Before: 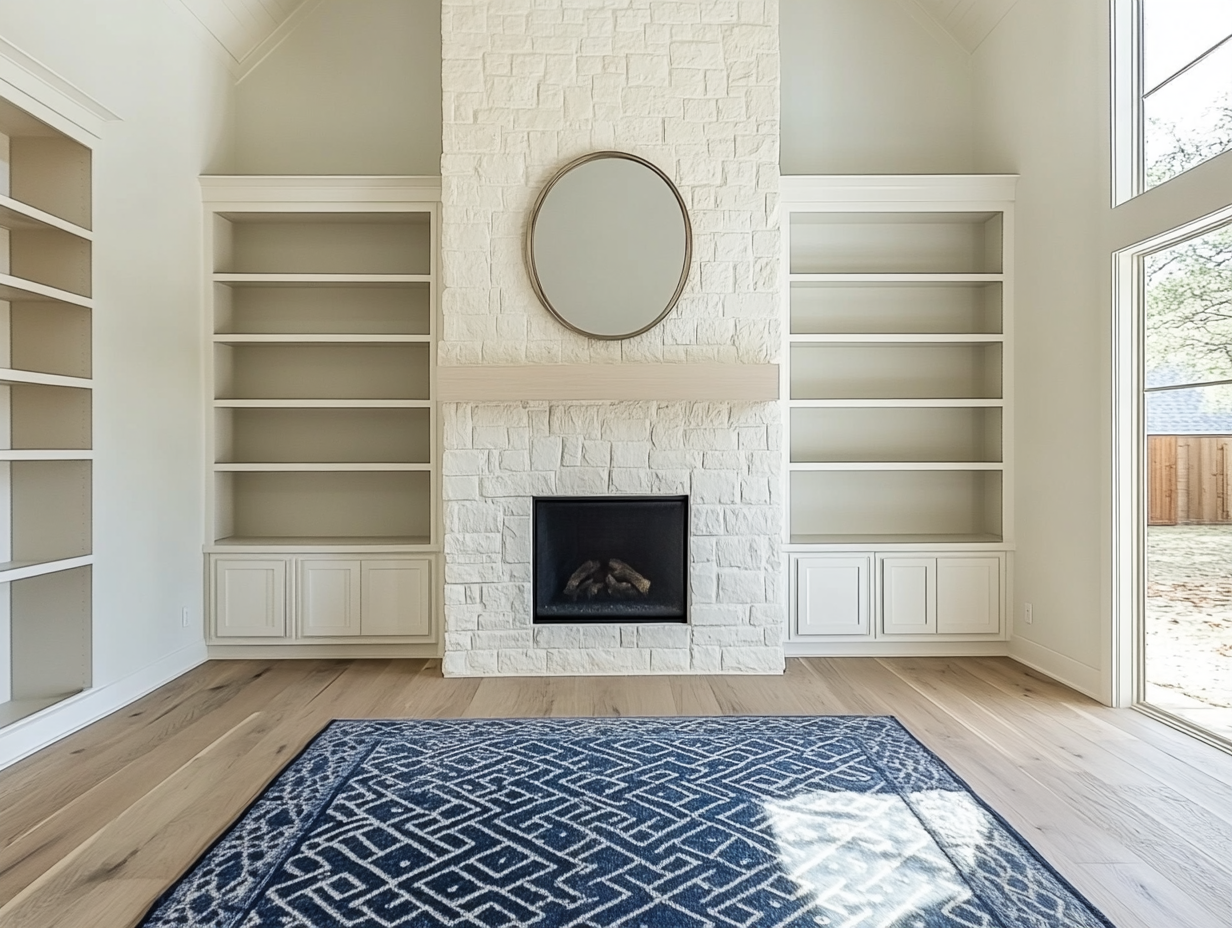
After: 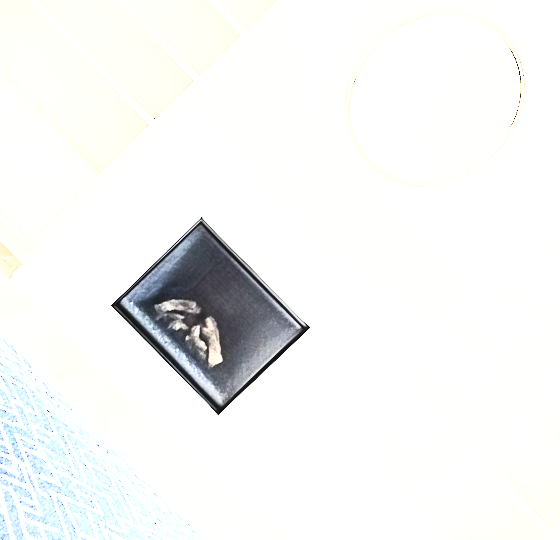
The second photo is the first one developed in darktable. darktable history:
crop and rotate: angle -45.92°, top 16.188%, right 0.773%, bottom 11.759%
exposure: exposure 0.755 EV, compensate exposure bias true, compensate highlight preservation false
shadows and highlights: highlights 69.07, soften with gaussian
contrast brightness saturation: contrast 0.589, brightness 0.574, saturation -0.332
base curve: curves: ch0 [(0, 0) (0.007, 0.004) (0.027, 0.03) (0.046, 0.07) (0.207, 0.54) (0.442, 0.872) (0.673, 0.972) (1, 1)], preserve colors none
color balance rgb: linear chroma grading › global chroma 8.863%, perceptual saturation grading › global saturation 20%, perceptual saturation grading › highlights -49.85%, perceptual saturation grading › shadows 26.128%, perceptual brilliance grading › highlights 10.377%, perceptual brilliance grading › mid-tones 5.212%
